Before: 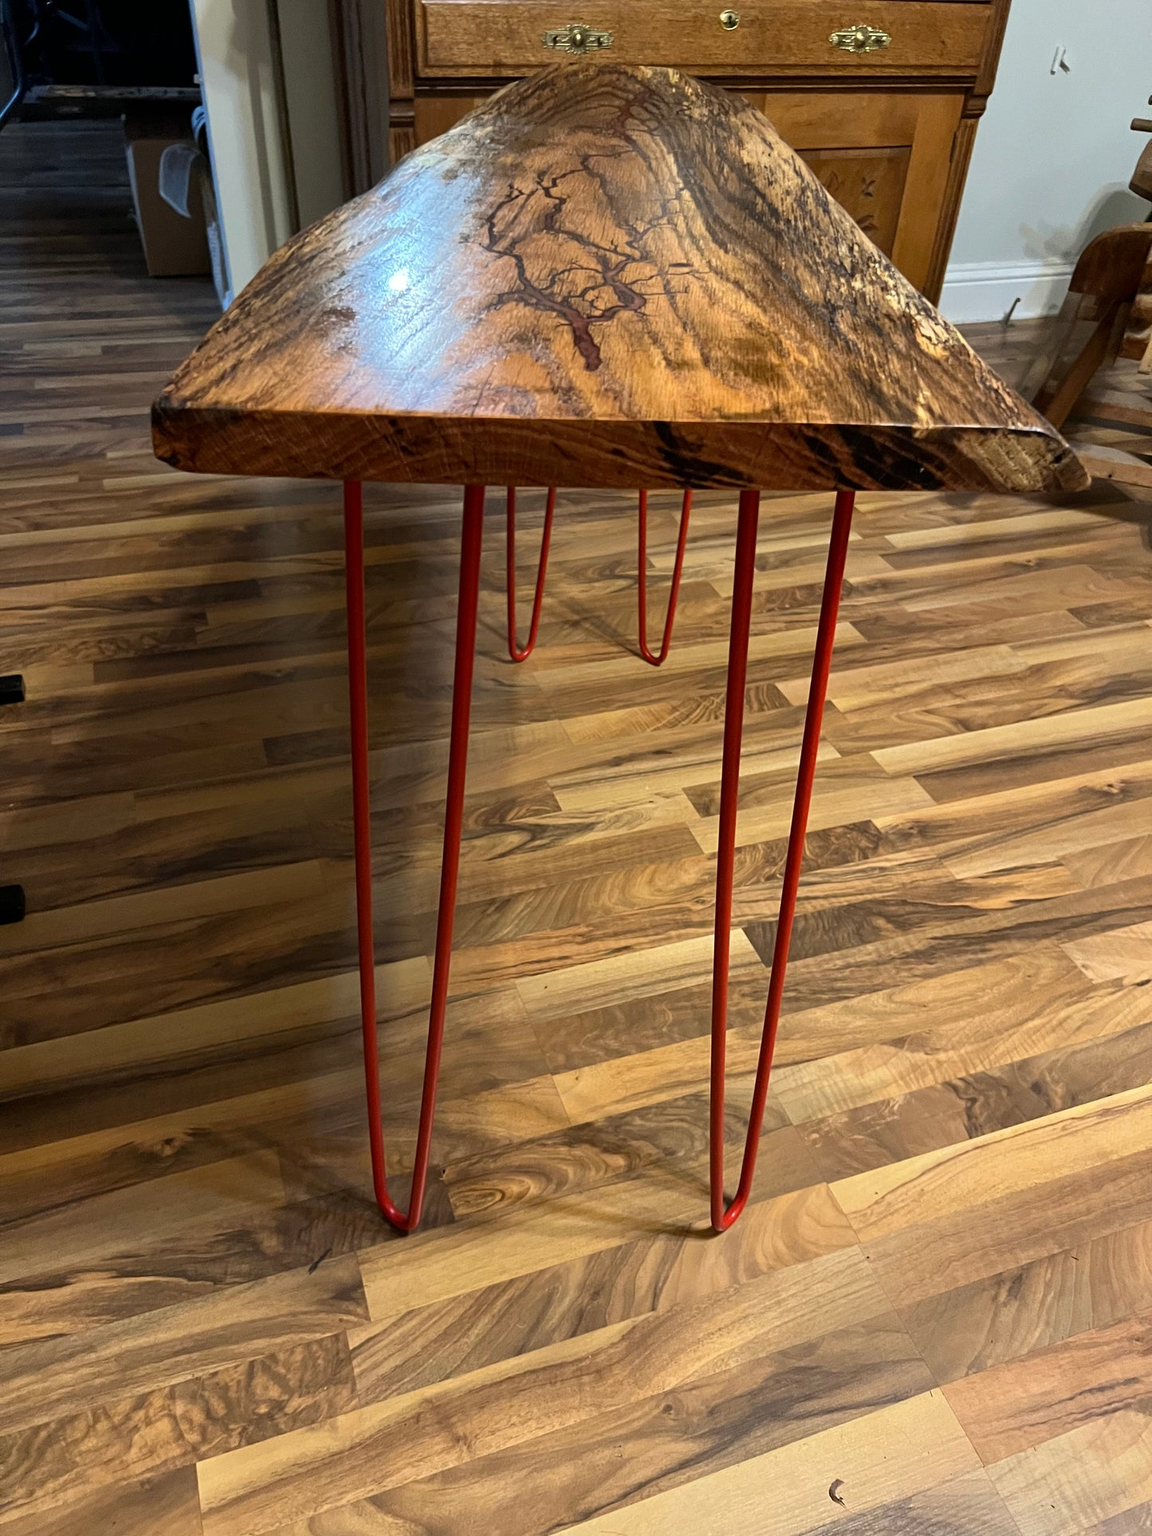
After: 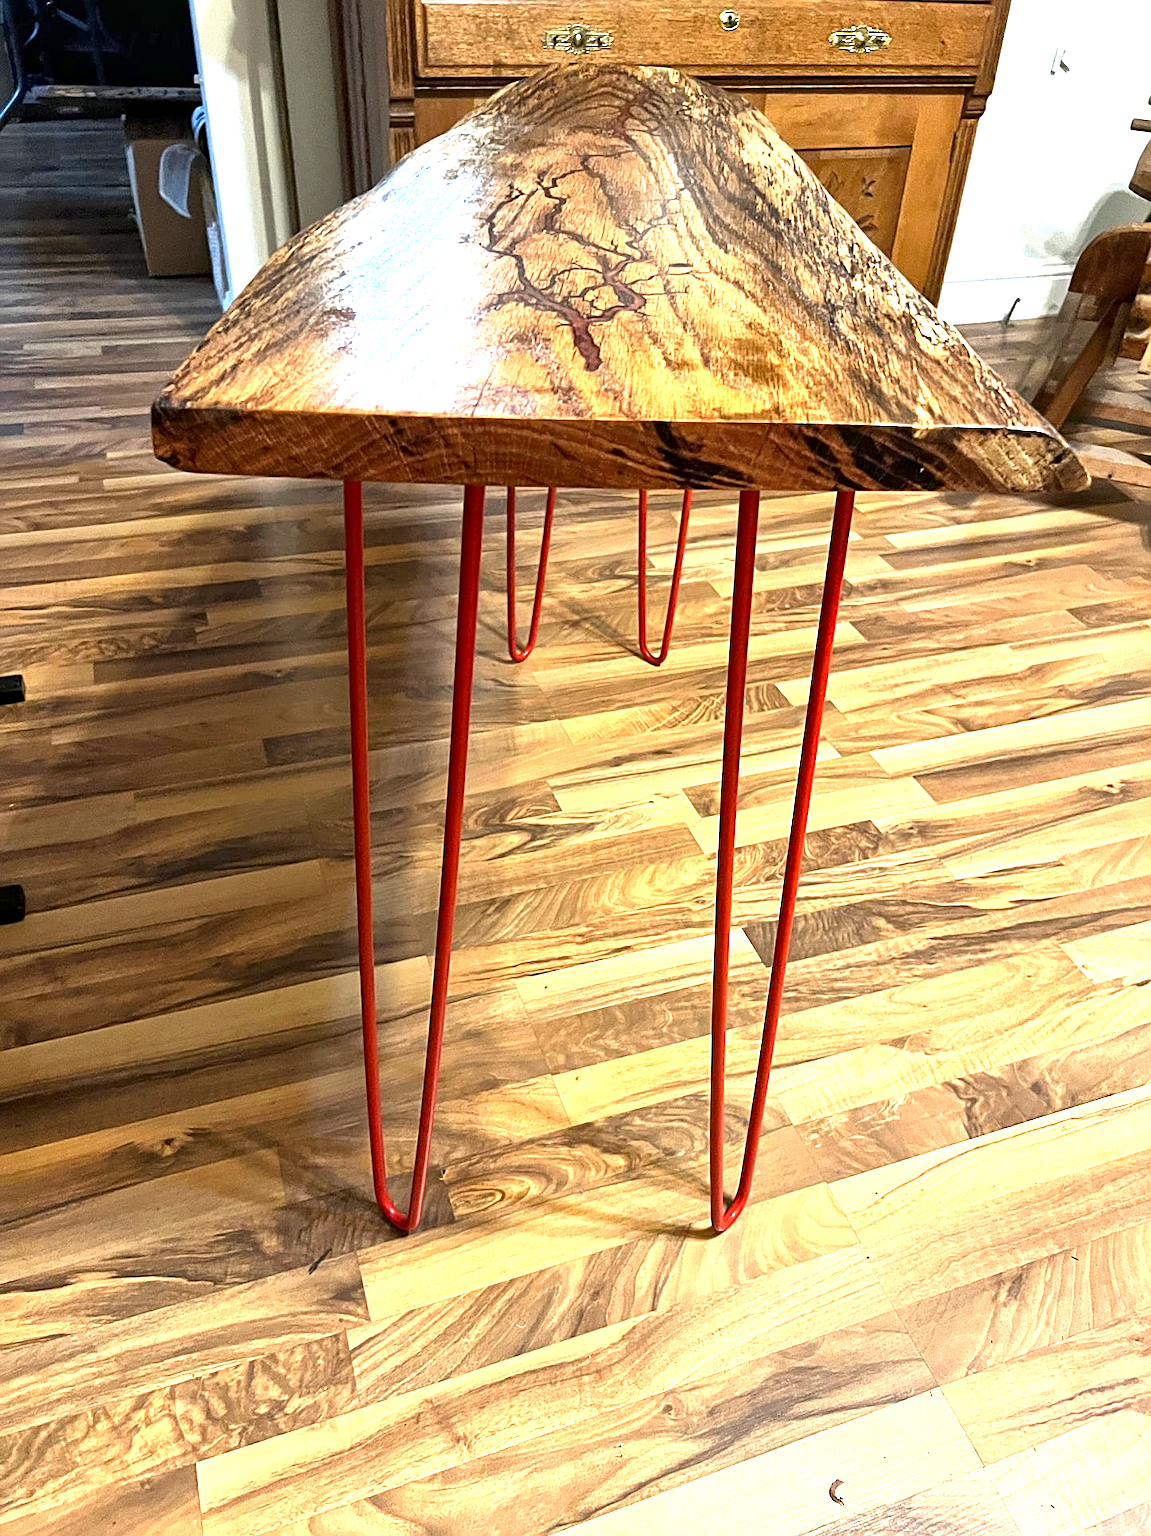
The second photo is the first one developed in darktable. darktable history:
exposure: black level correction 0, exposure 1.45 EV, compensate exposure bias true, compensate highlight preservation false
local contrast: mode bilateral grid, contrast 30, coarseness 25, midtone range 0.2
sharpen: on, module defaults
